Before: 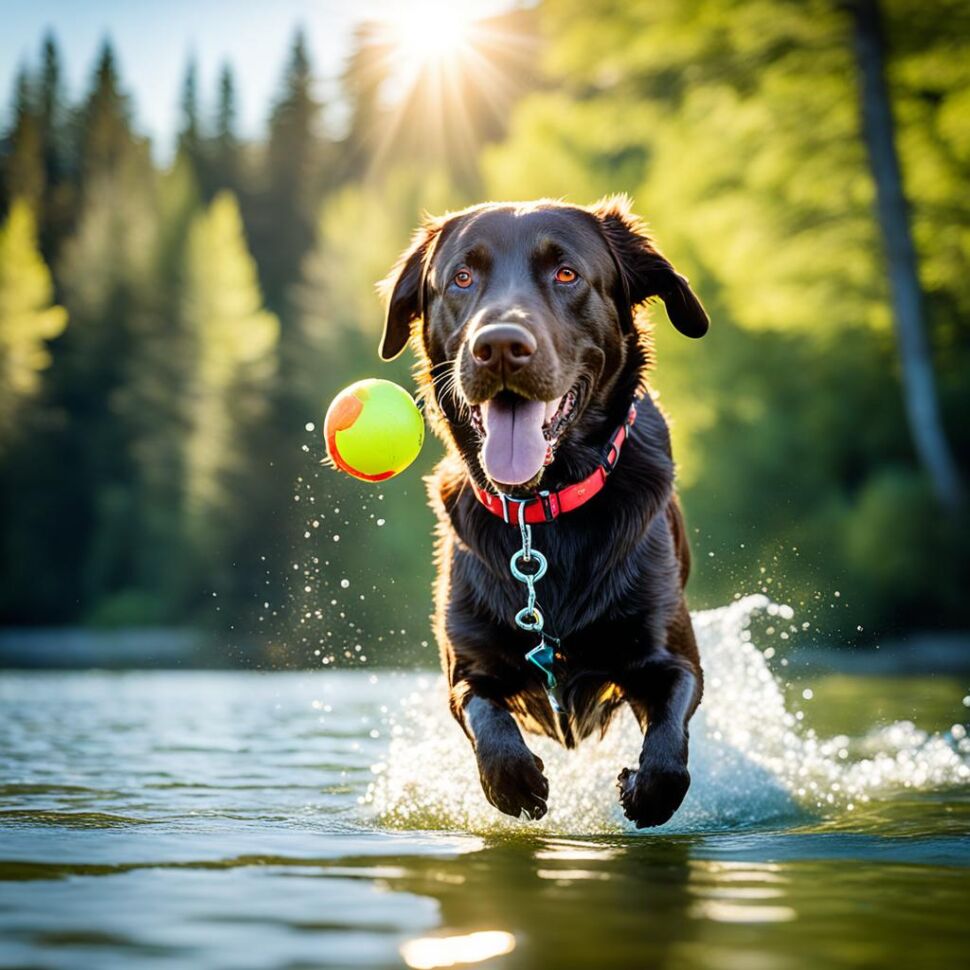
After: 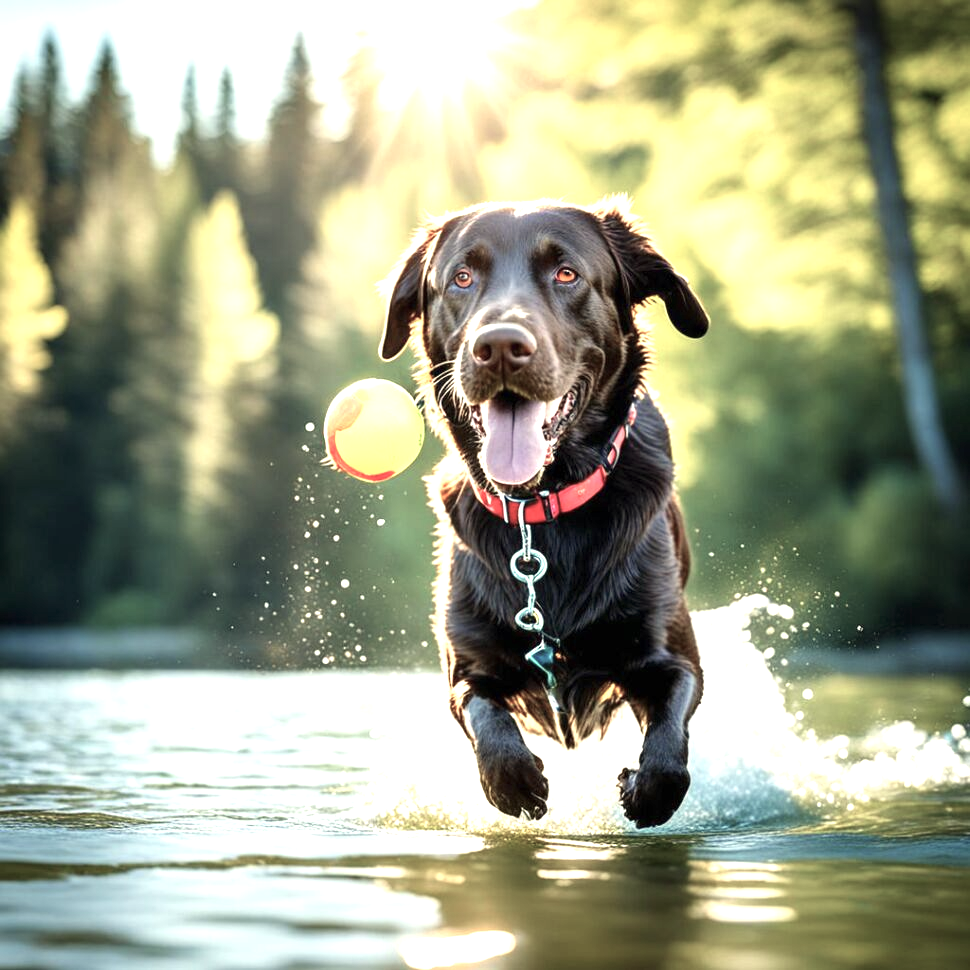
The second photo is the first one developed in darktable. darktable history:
exposure: exposure 1 EV, compensate highlight preservation false
white balance: red 1.029, blue 0.92
color balance: input saturation 100.43%, contrast fulcrum 14.22%, output saturation 70.41%
